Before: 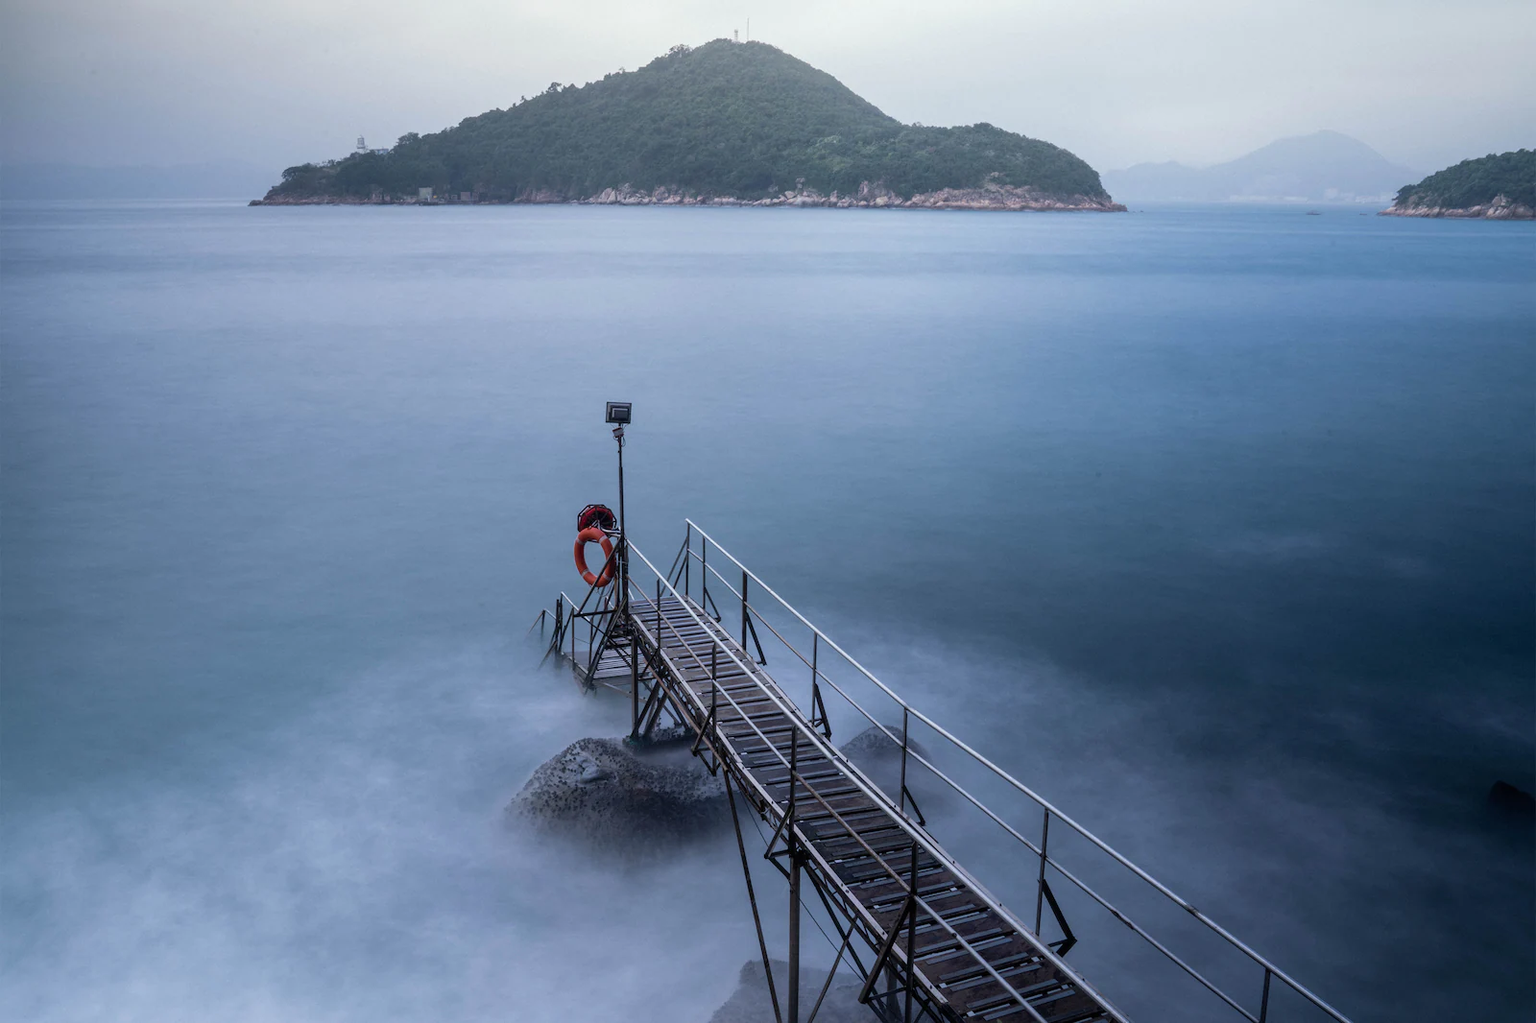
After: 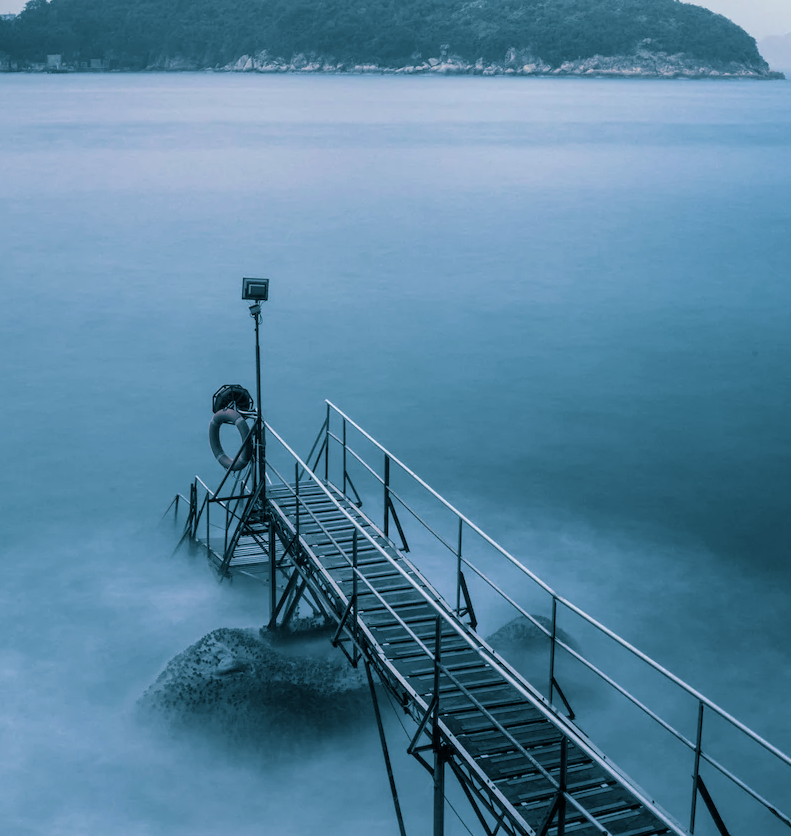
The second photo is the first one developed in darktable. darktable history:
split-toning: shadows › hue 212.4°, balance -70
crop and rotate: angle 0.02°, left 24.353%, top 13.219%, right 26.156%, bottom 8.224%
